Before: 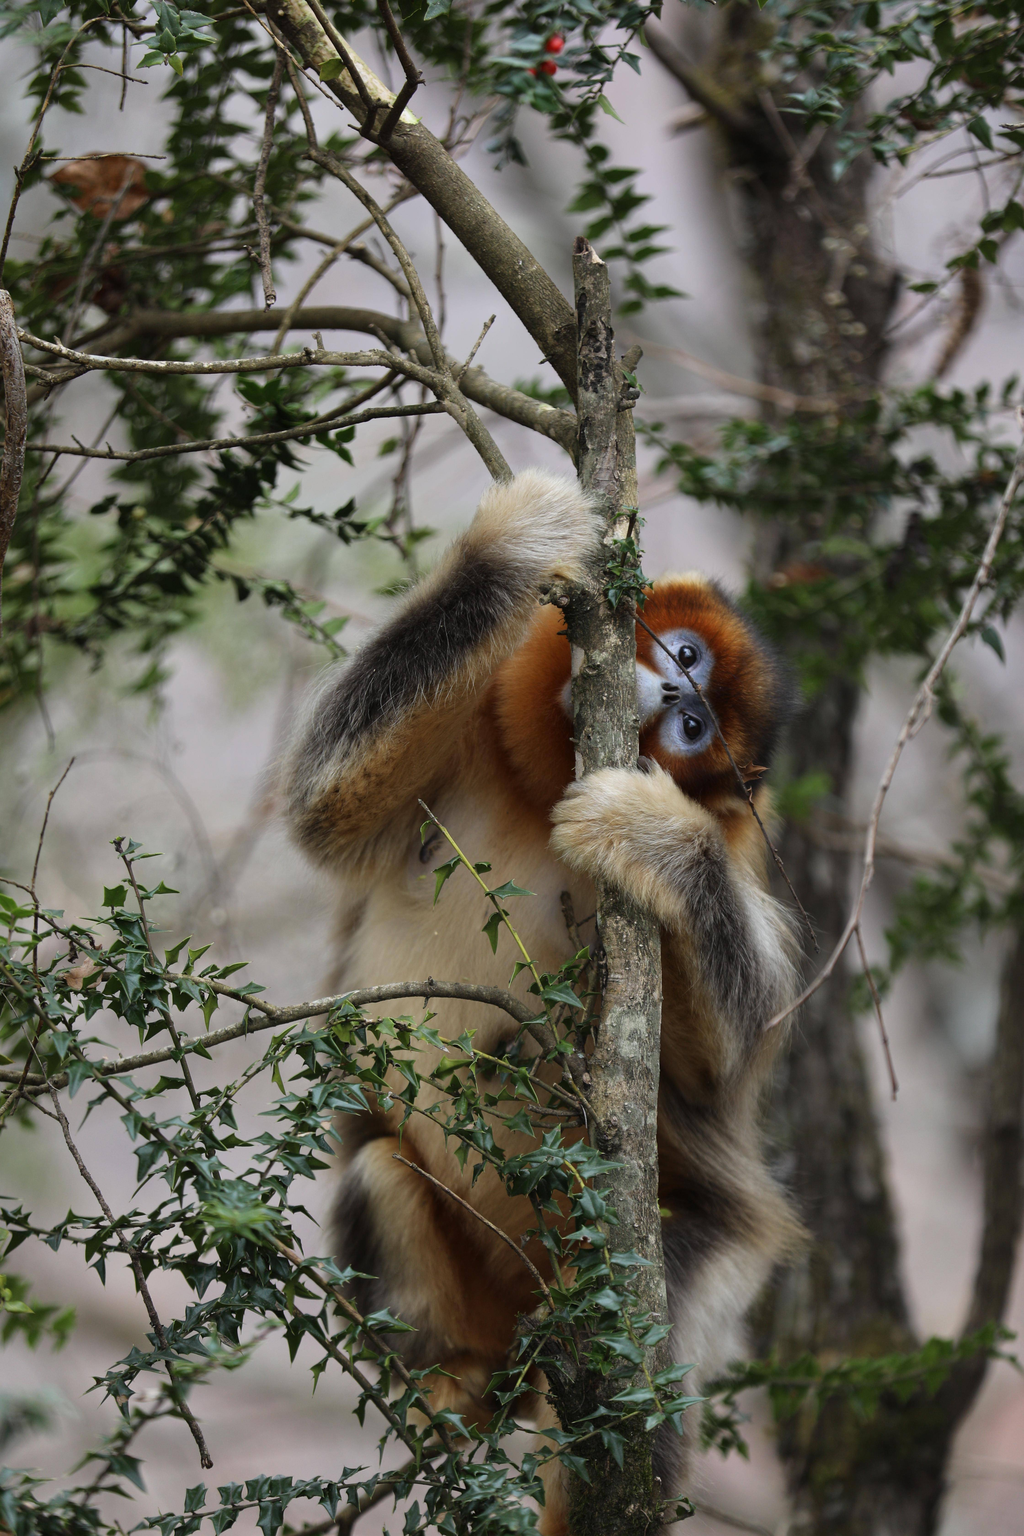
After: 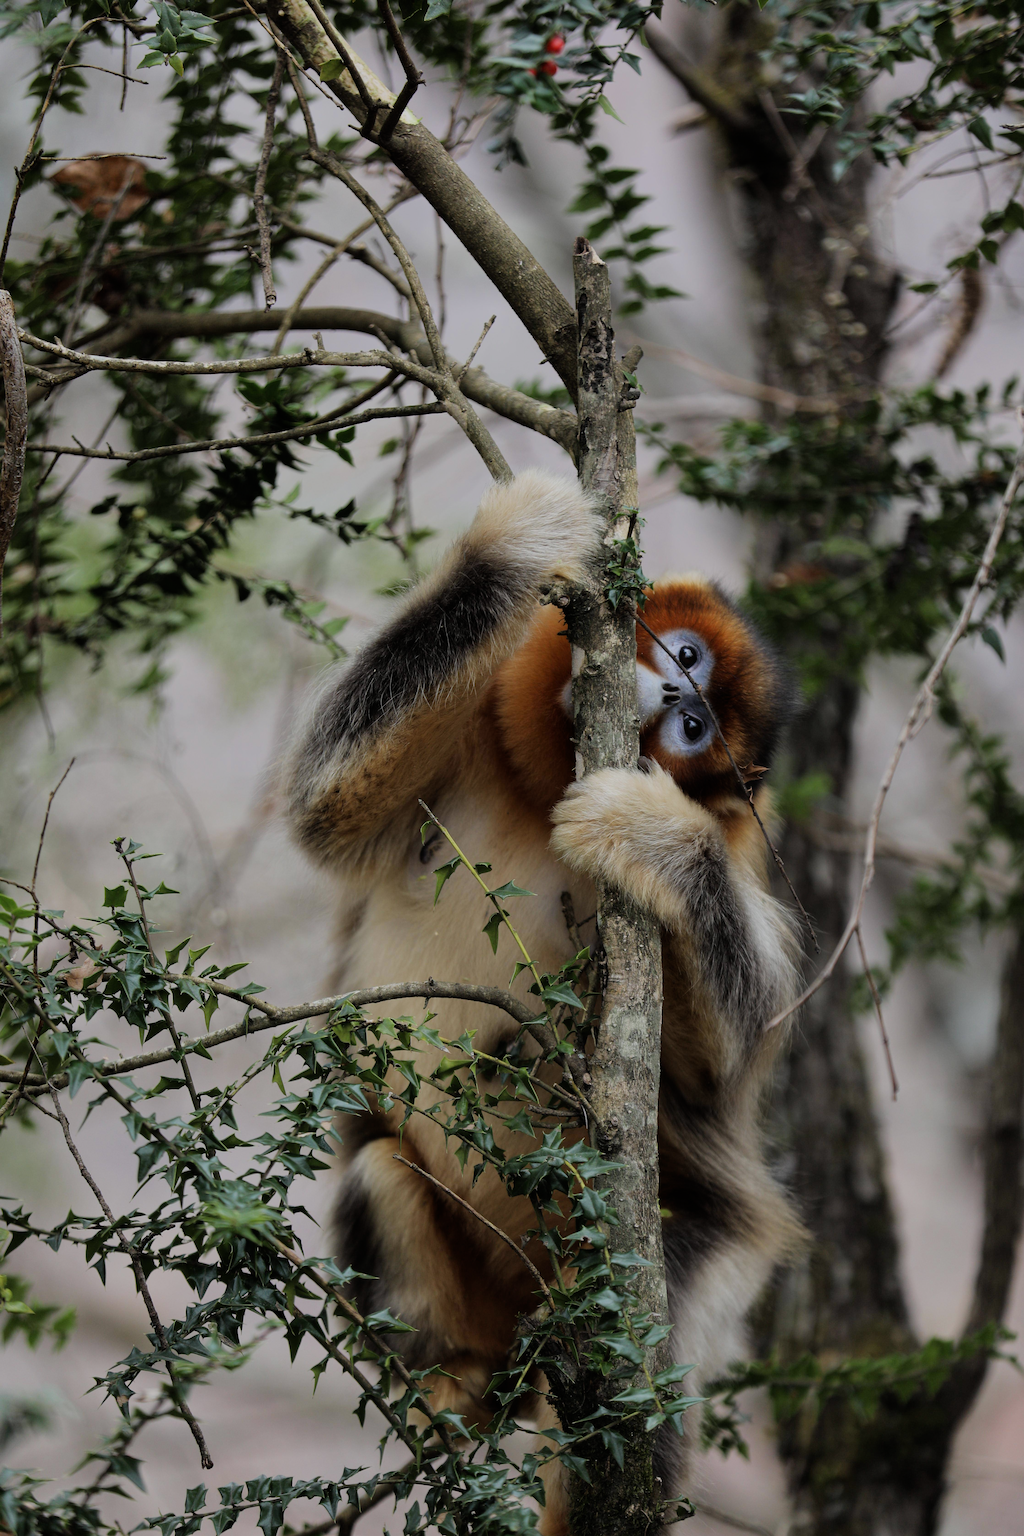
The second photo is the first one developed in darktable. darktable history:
filmic rgb: black relative exposure -7.65 EV, white relative exposure 4.56 EV, hardness 3.61
white balance: emerald 1
